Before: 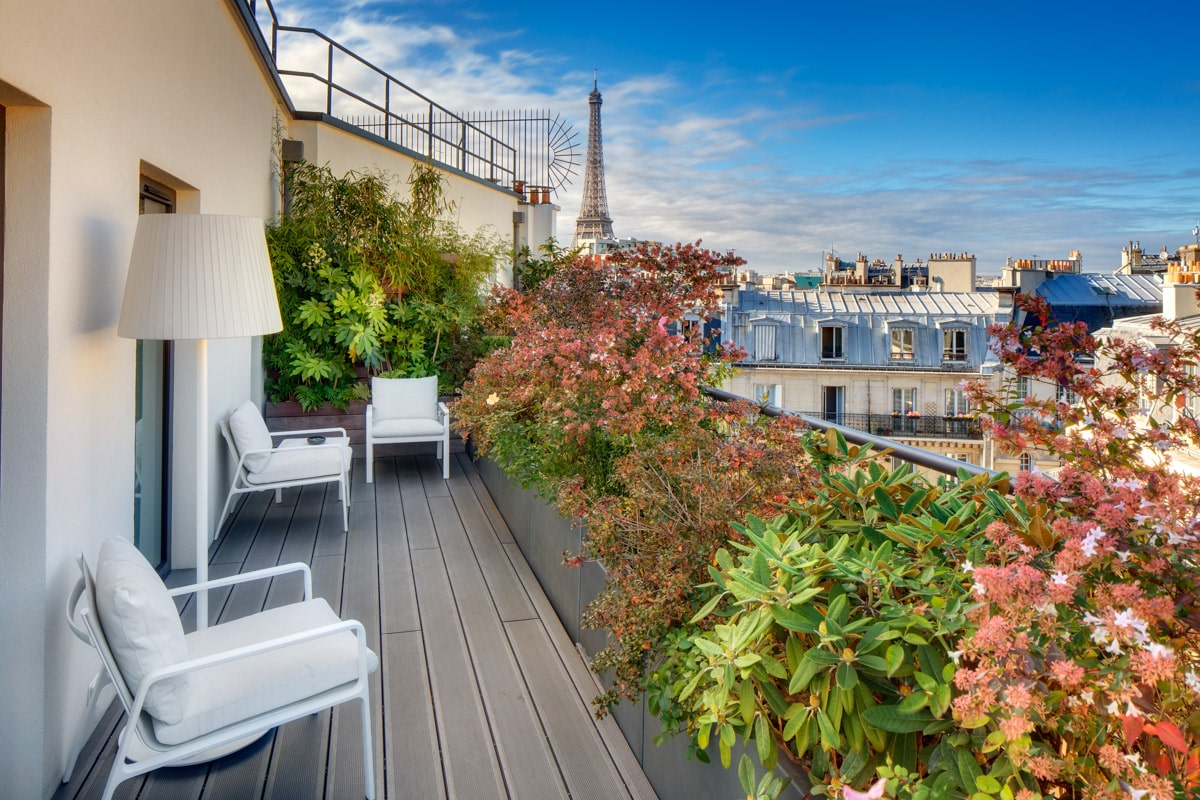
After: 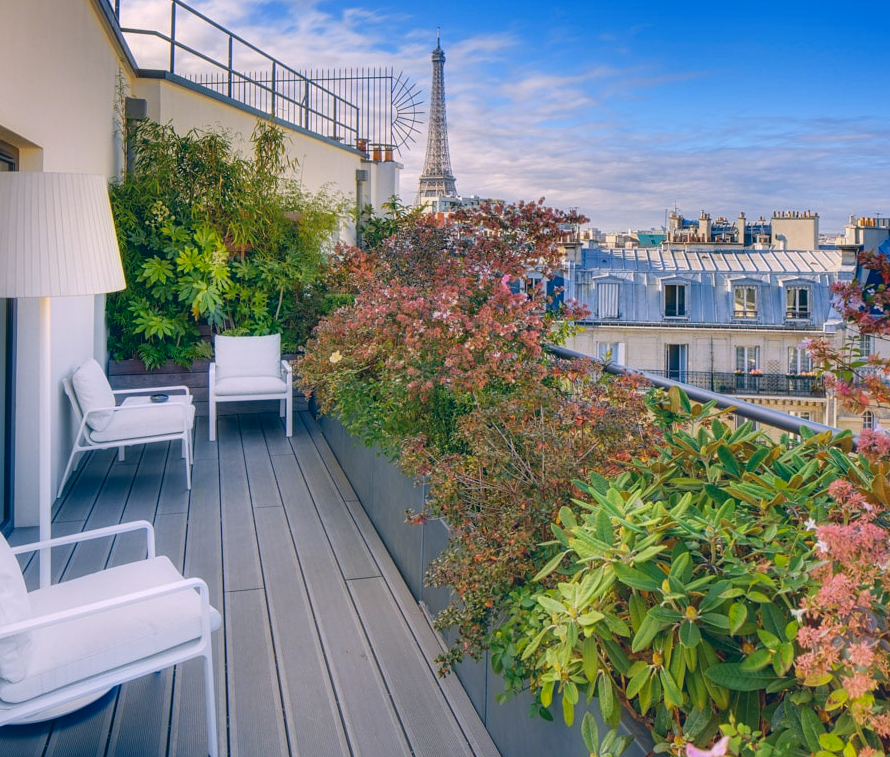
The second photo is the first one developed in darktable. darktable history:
white balance: red 0.926, green 1.003, blue 1.133
rotate and perspective: automatic cropping off
crop and rotate: left 13.15%, top 5.251%, right 12.609%
contrast equalizer: y [[0.439, 0.44, 0.442, 0.457, 0.493, 0.498], [0.5 ×6], [0.5 ×6], [0 ×6], [0 ×6]]
color correction: highlights a* 10.32, highlights b* 14.66, shadows a* -9.59, shadows b* -15.02
